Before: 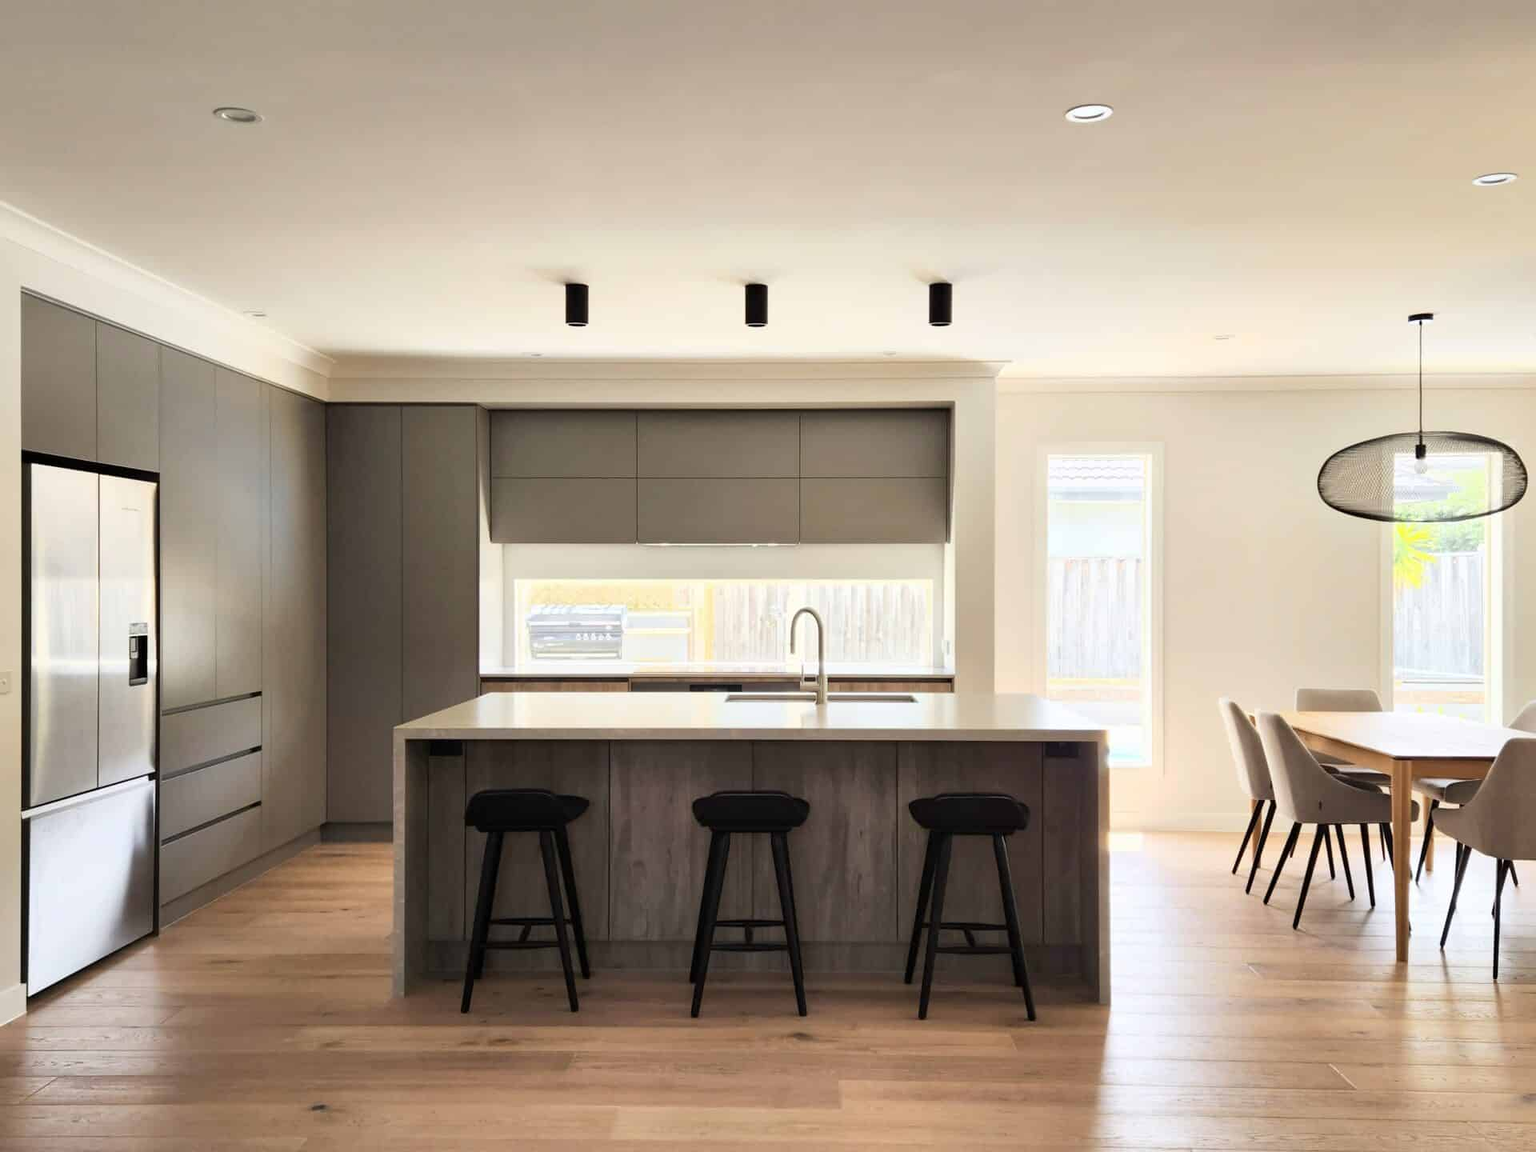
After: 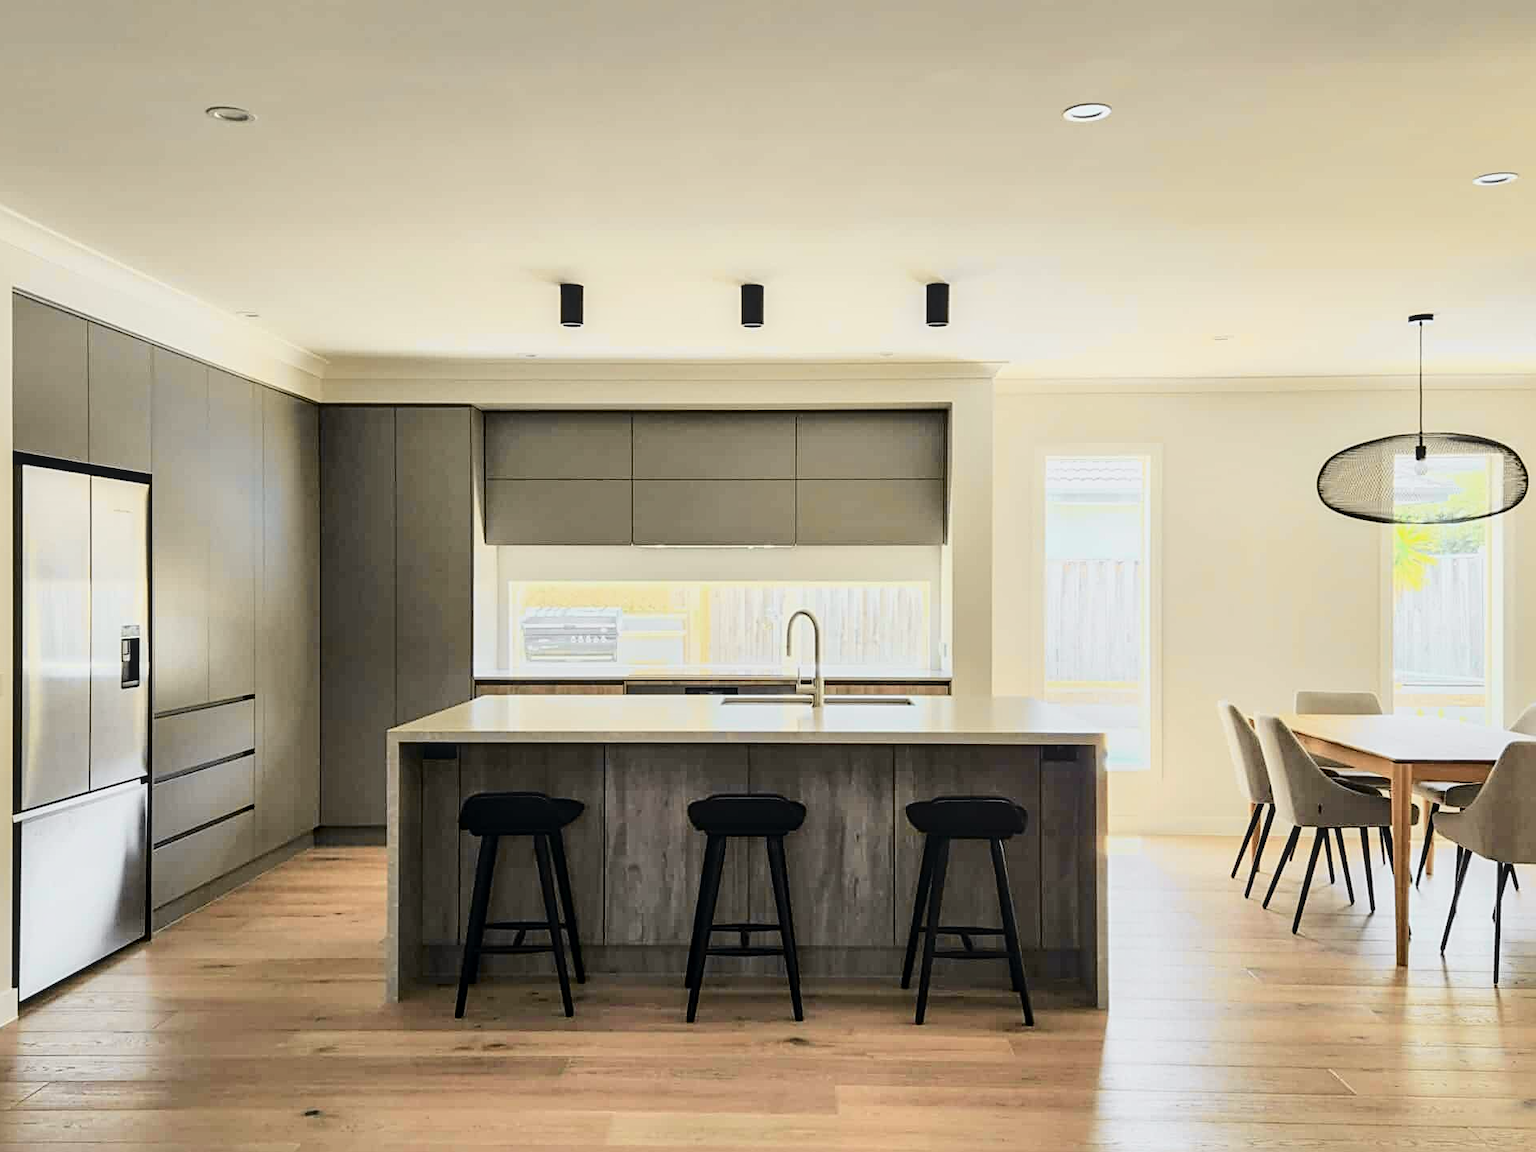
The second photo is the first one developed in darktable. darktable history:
white balance: emerald 1
crop and rotate: left 0.614%, top 0.179%, bottom 0.309%
sharpen: radius 2.767
exposure: exposure -0.293 EV, compensate highlight preservation false
tone curve: curves: ch0 [(0, 0.026) (0.104, 0.1) (0.233, 0.262) (0.398, 0.507) (0.498, 0.621) (0.65, 0.757) (0.835, 0.883) (1, 0.961)]; ch1 [(0, 0) (0.346, 0.307) (0.408, 0.369) (0.453, 0.457) (0.482, 0.476) (0.502, 0.498) (0.521, 0.507) (0.553, 0.554) (0.638, 0.646) (0.693, 0.727) (1, 1)]; ch2 [(0, 0) (0.366, 0.337) (0.434, 0.46) (0.485, 0.494) (0.5, 0.494) (0.511, 0.508) (0.537, 0.55) (0.579, 0.599) (0.663, 0.67) (1, 1)], color space Lab, independent channels, preserve colors none
local contrast: on, module defaults
